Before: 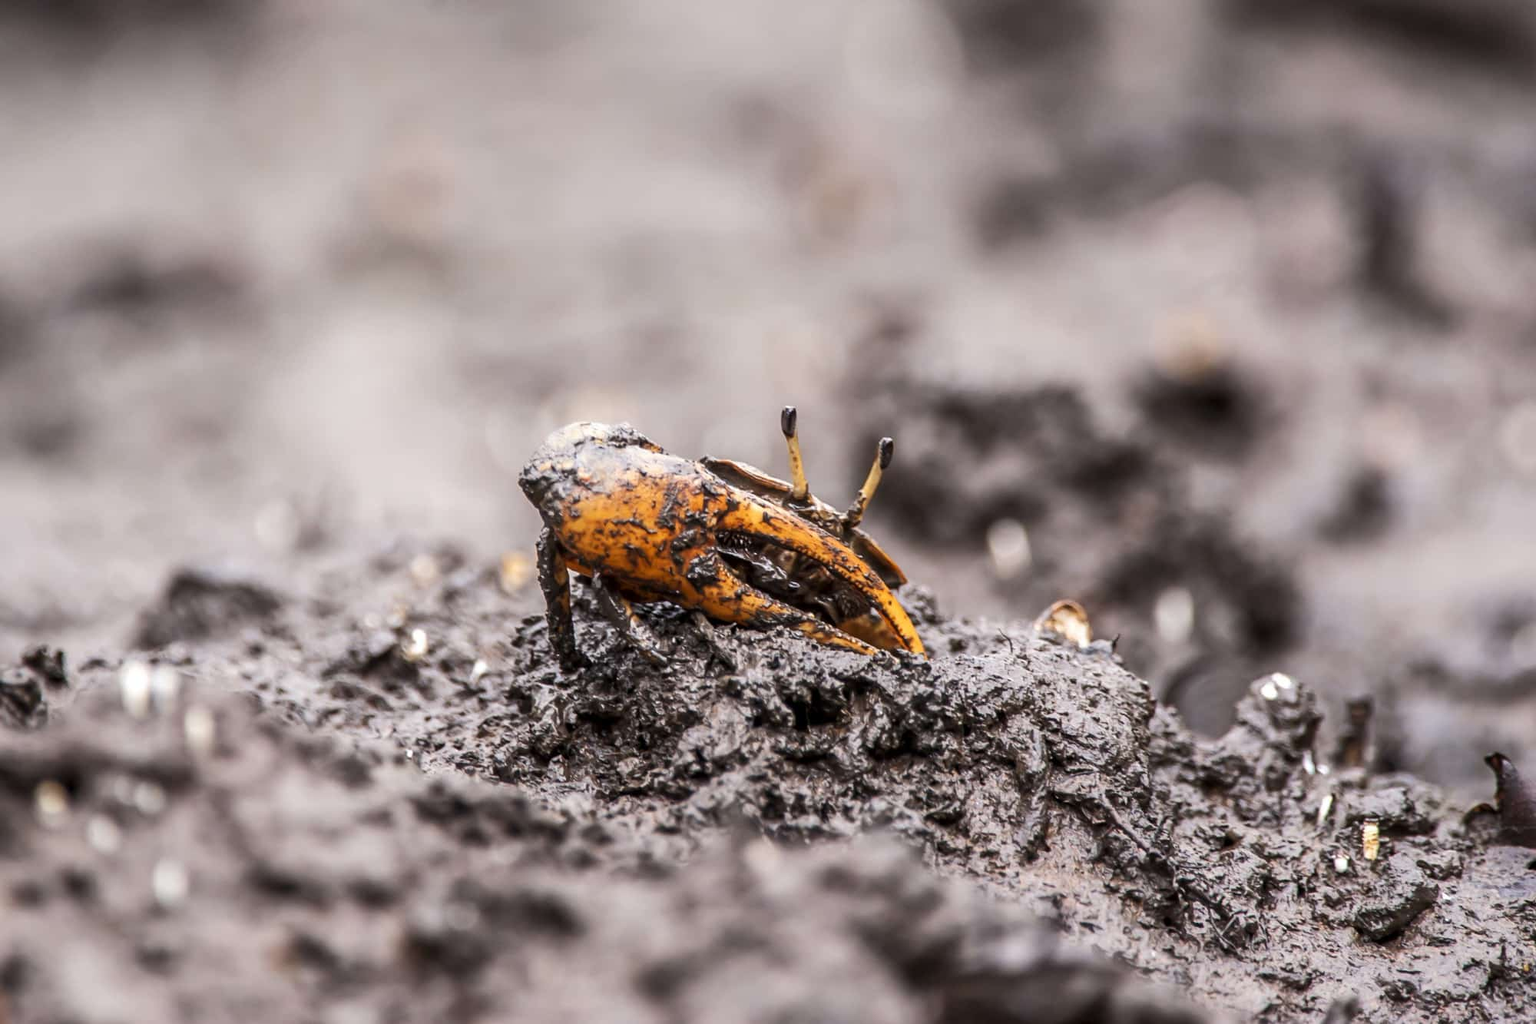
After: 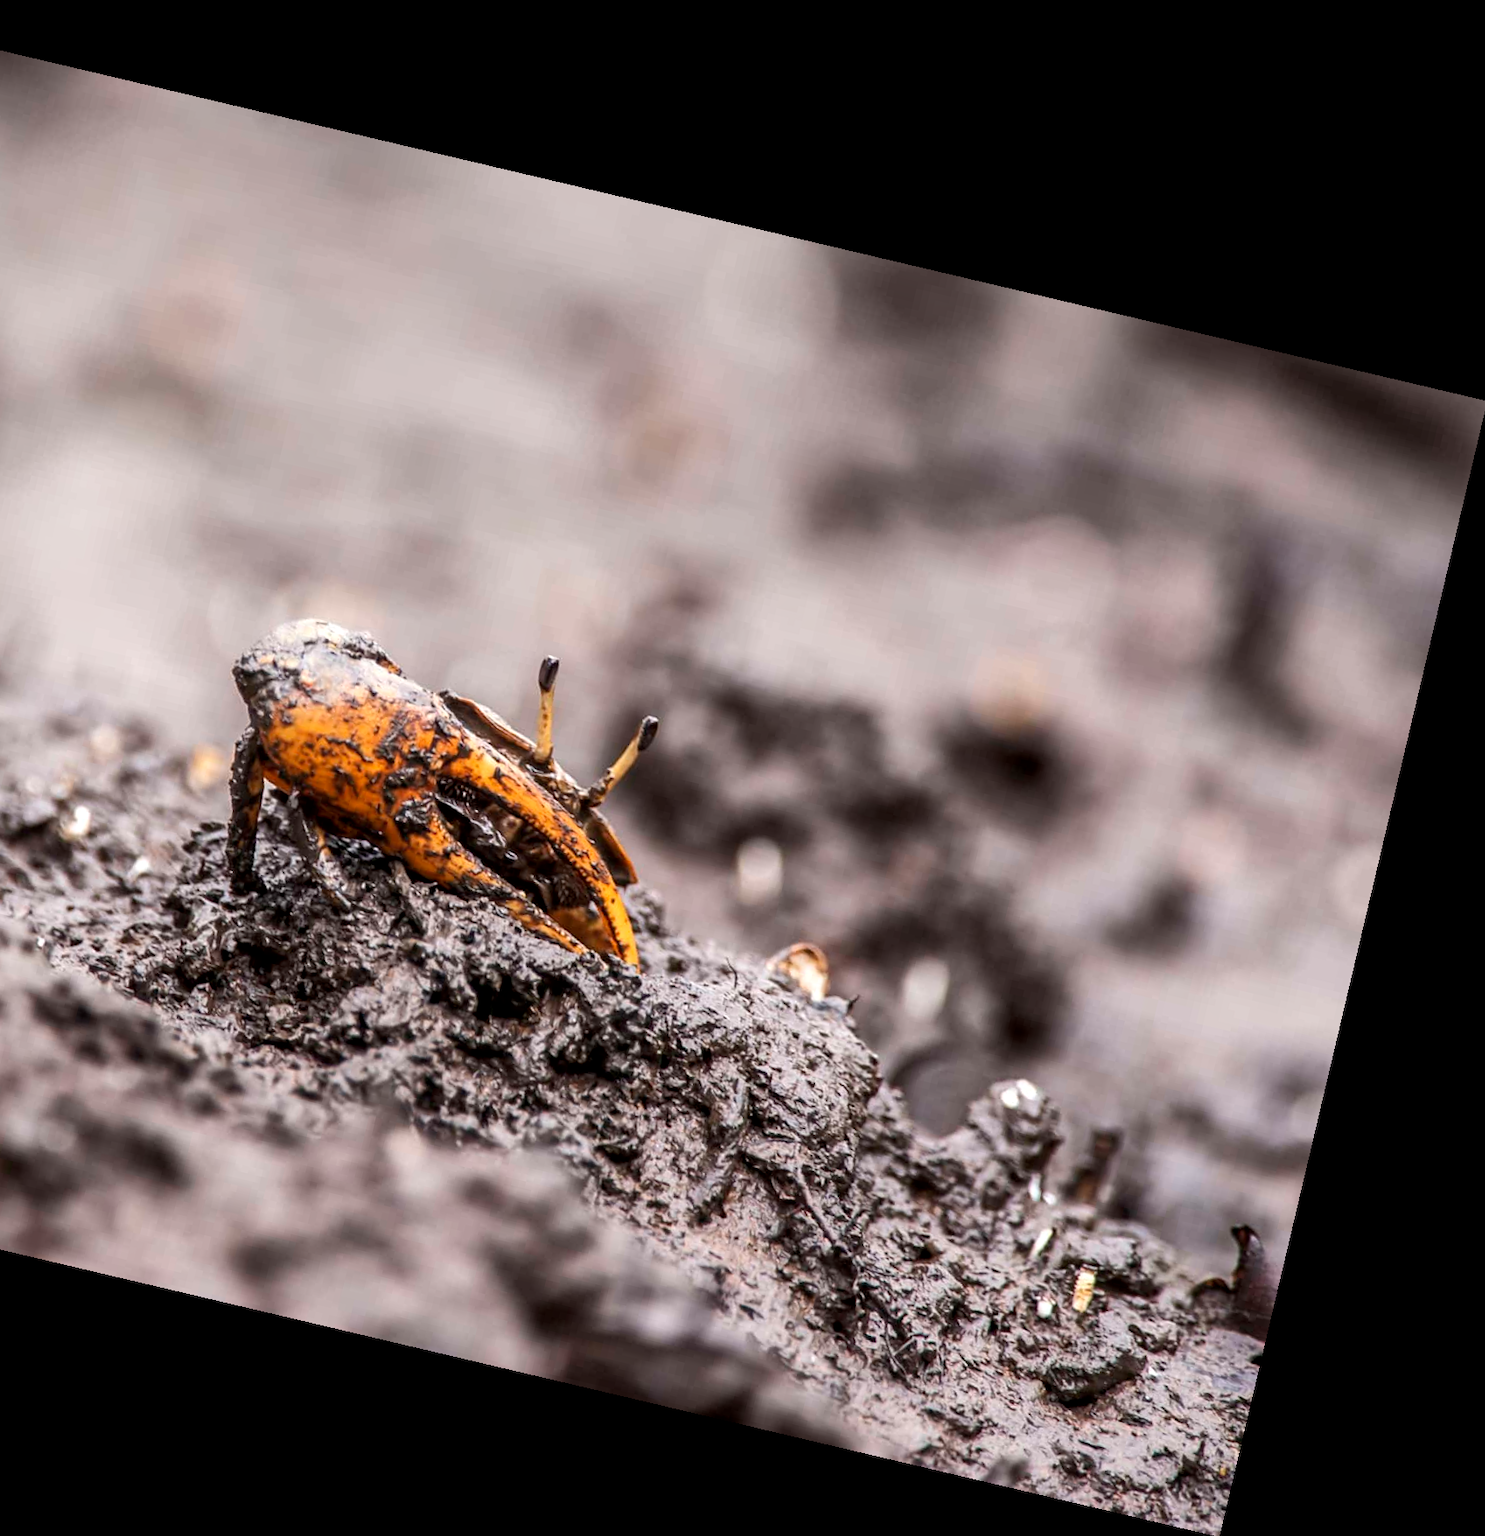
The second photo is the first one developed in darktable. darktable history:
crop and rotate: left 24.6%
local contrast: mode bilateral grid, contrast 20, coarseness 50, detail 120%, midtone range 0.2
rotate and perspective: rotation 13.27°, automatic cropping off
